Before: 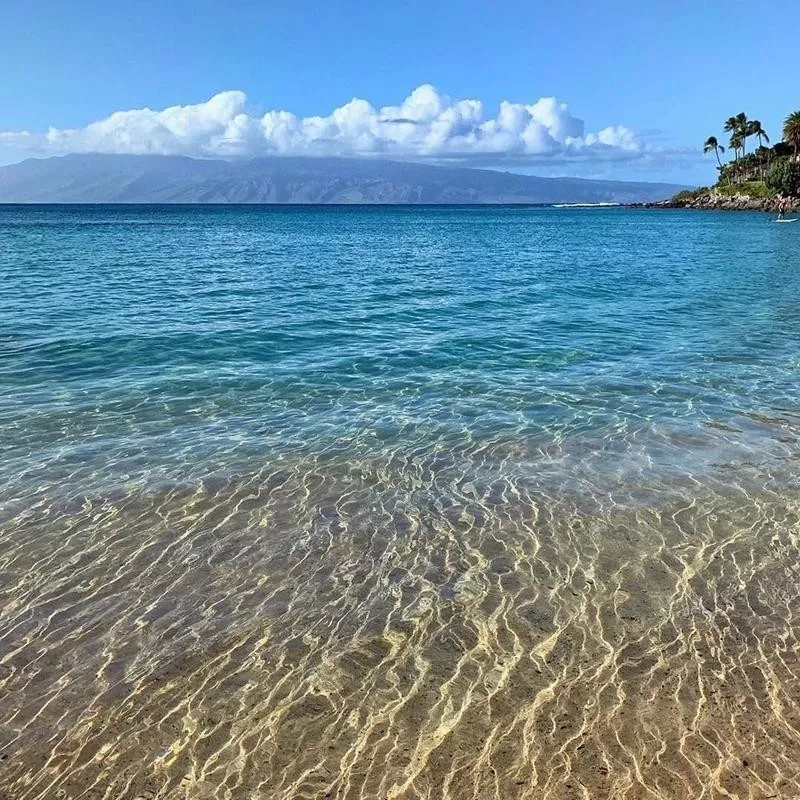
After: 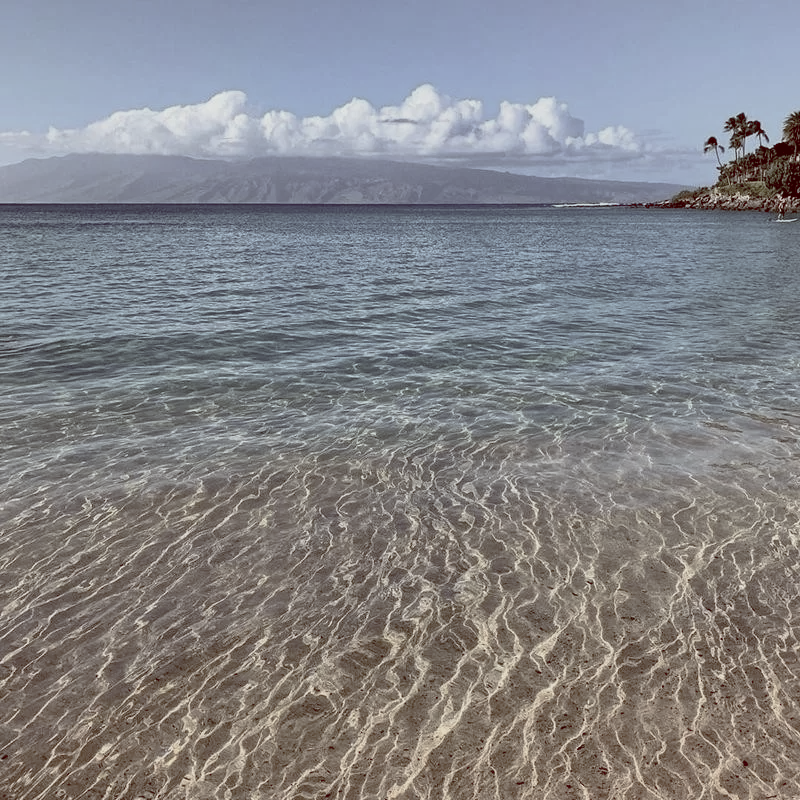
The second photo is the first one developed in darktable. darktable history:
contrast equalizer: octaves 7, y [[0.6 ×6], [0.55 ×6], [0 ×6], [0 ×6], [0 ×6]], mix -0.2
color balance rgb: shadows lift › luminance 1%, shadows lift › chroma 0.2%, shadows lift › hue 20°, power › luminance 1%, power › chroma 0.4%, power › hue 34°, highlights gain › luminance 0.8%, highlights gain › chroma 0.4%, highlights gain › hue 44°, global offset › chroma 0.4%, global offset › hue 34°, white fulcrum 0.08 EV, linear chroma grading › shadows -7%, linear chroma grading › highlights -7%, linear chroma grading › global chroma -10%, linear chroma grading › mid-tones -8%, perceptual saturation grading › global saturation -28%, perceptual saturation grading › highlights -20%, perceptual saturation grading › mid-tones -24%, perceptual saturation grading › shadows -24%, perceptual brilliance grading › global brilliance -1%, perceptual brilliance grading › highlights -1%, perceptual brilliance grading › mid-tones -1%, perceptual brilliance grading › shadows -1%, global vibrance -17%, contrast -6%
exposure: black level correction 0.011, compensate highlight preservation false
